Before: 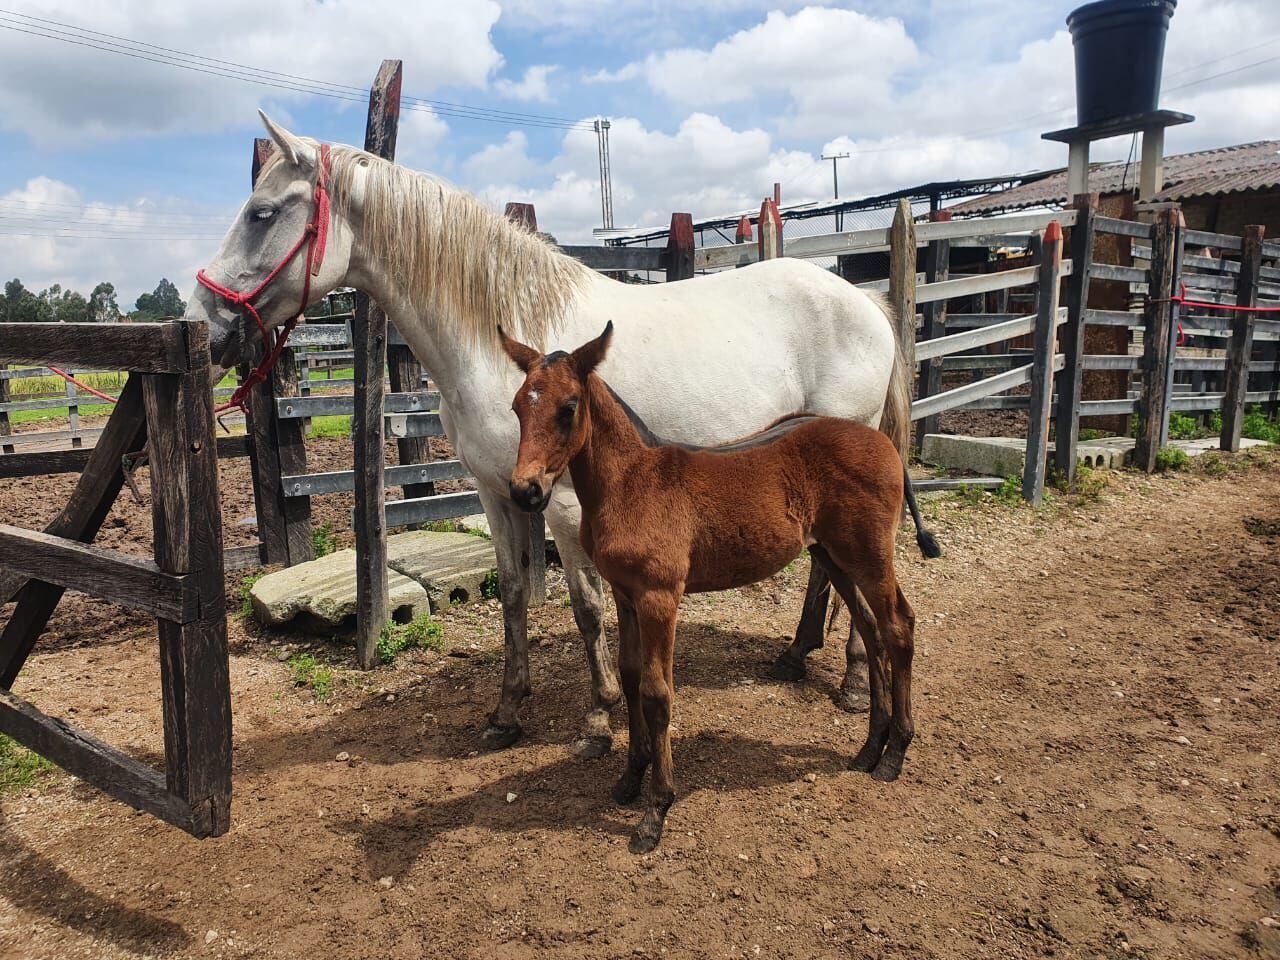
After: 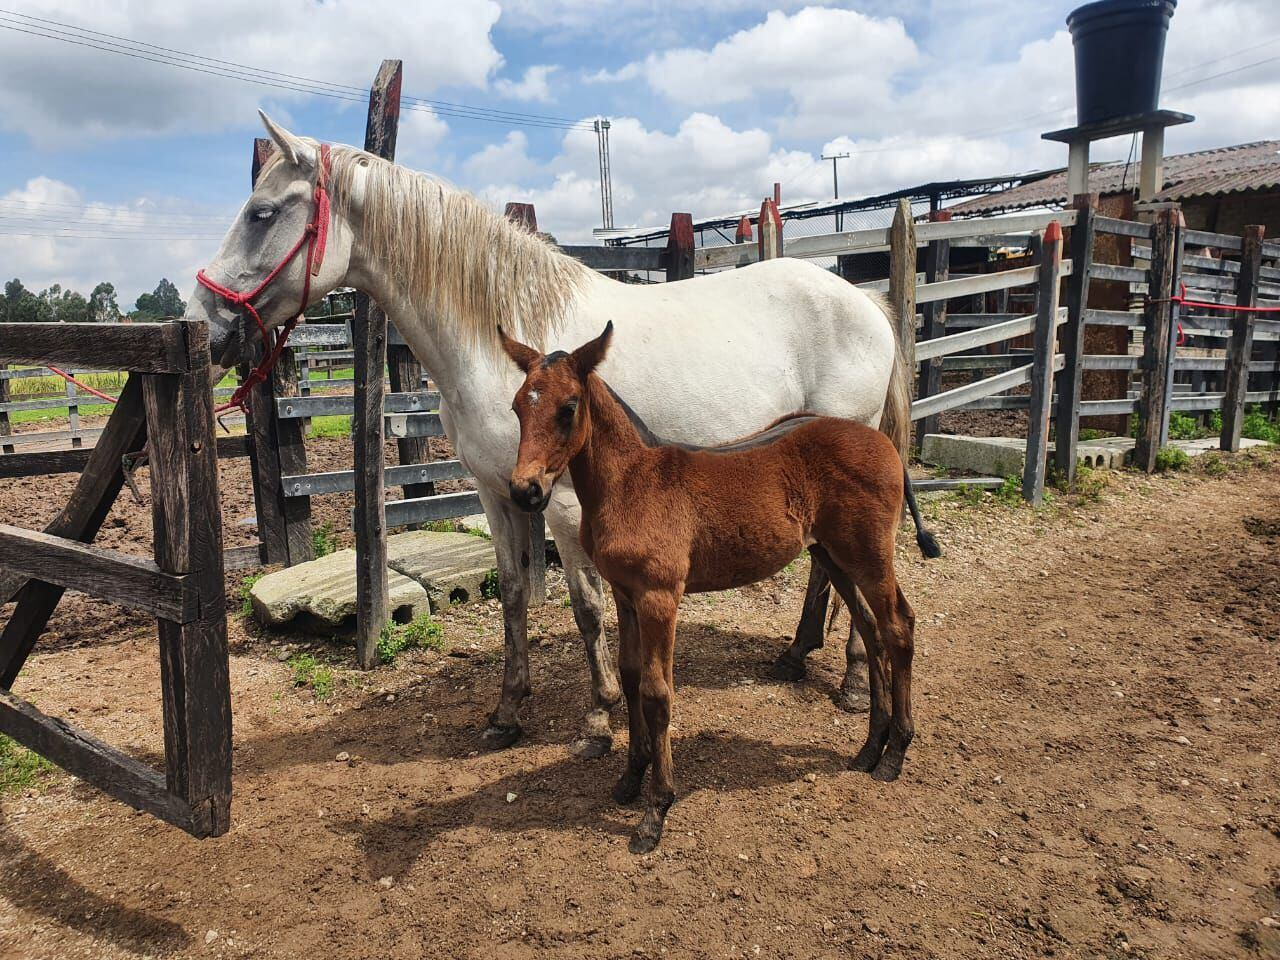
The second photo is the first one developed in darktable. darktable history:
exposure: compensate highlight preservation false
shadows and highlights: shadows 51.76, highlights -28.22, soften with gaussian
